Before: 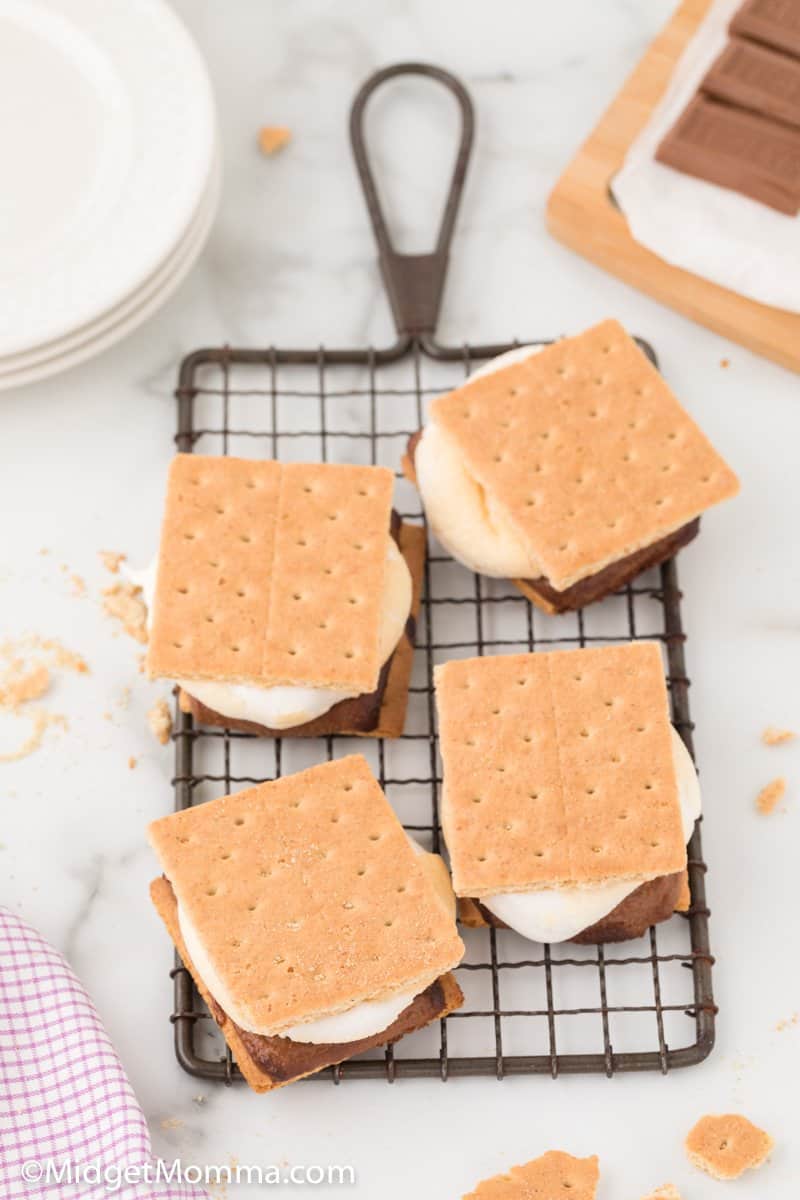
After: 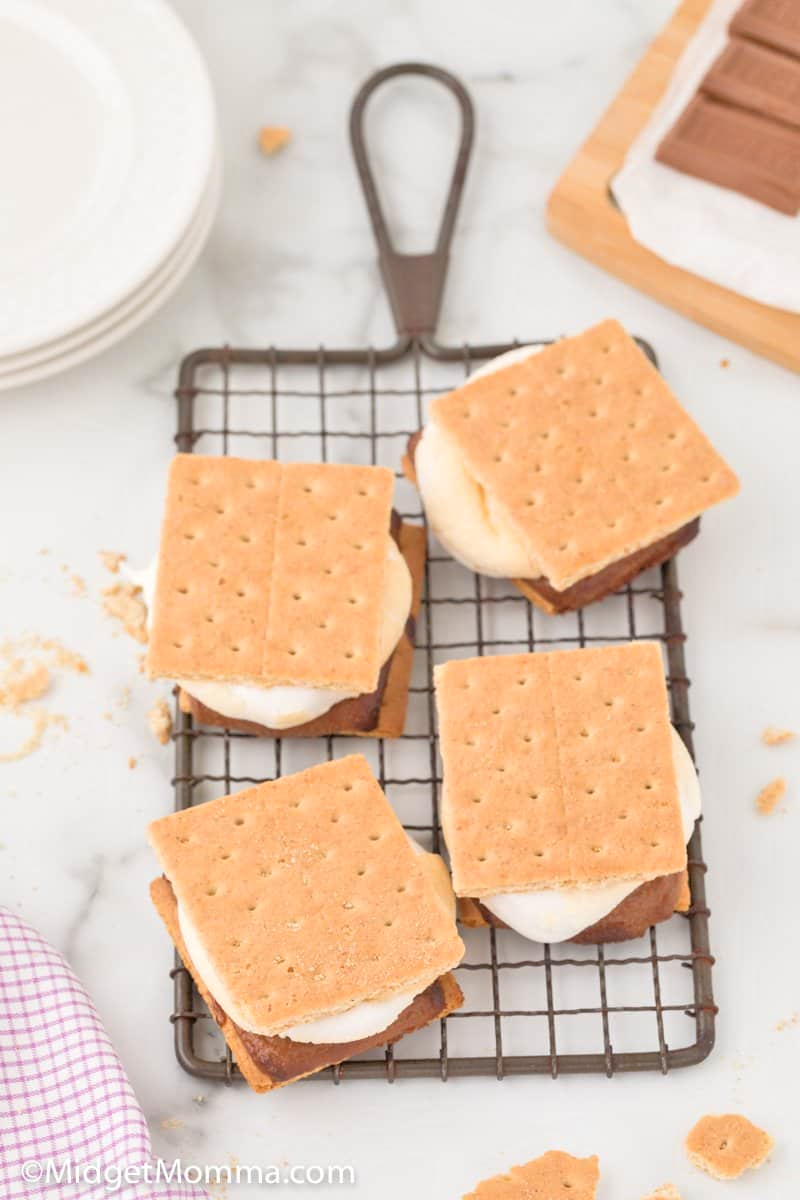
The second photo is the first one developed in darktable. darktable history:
exposure: compensate highlight preservation false
tone equalizer: -7 EV 0.15 EV, -6 EV 0.6 EV, -5 EV 1.15 EV, -4 EV 1.33 EV, -3 EV 1.15 EV, -2 EV 0.6 EV, -1 EV 0.15 EV, mask exposure compensation -0.5 EV
